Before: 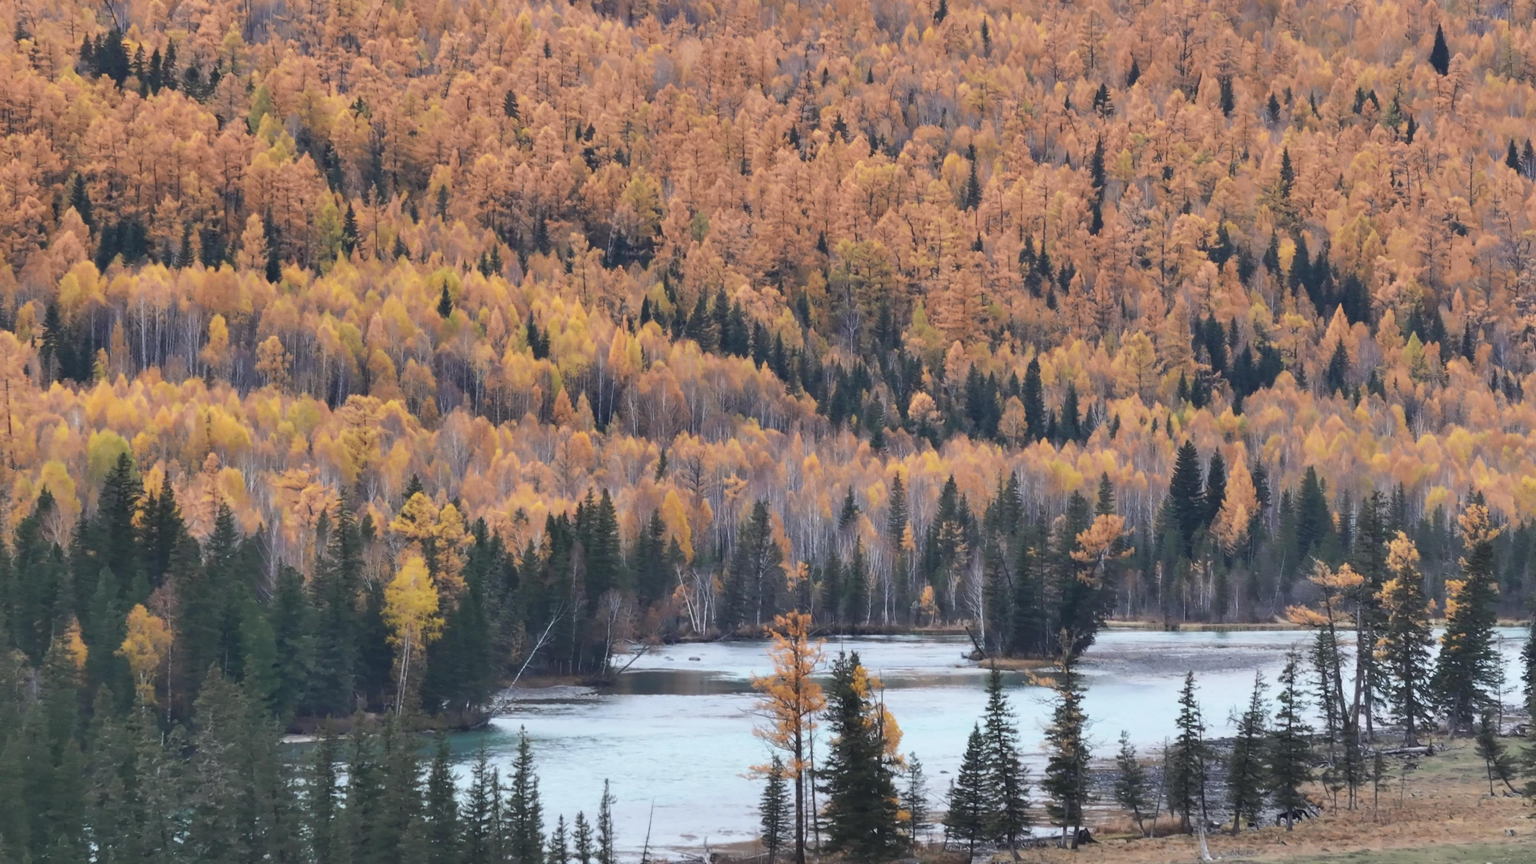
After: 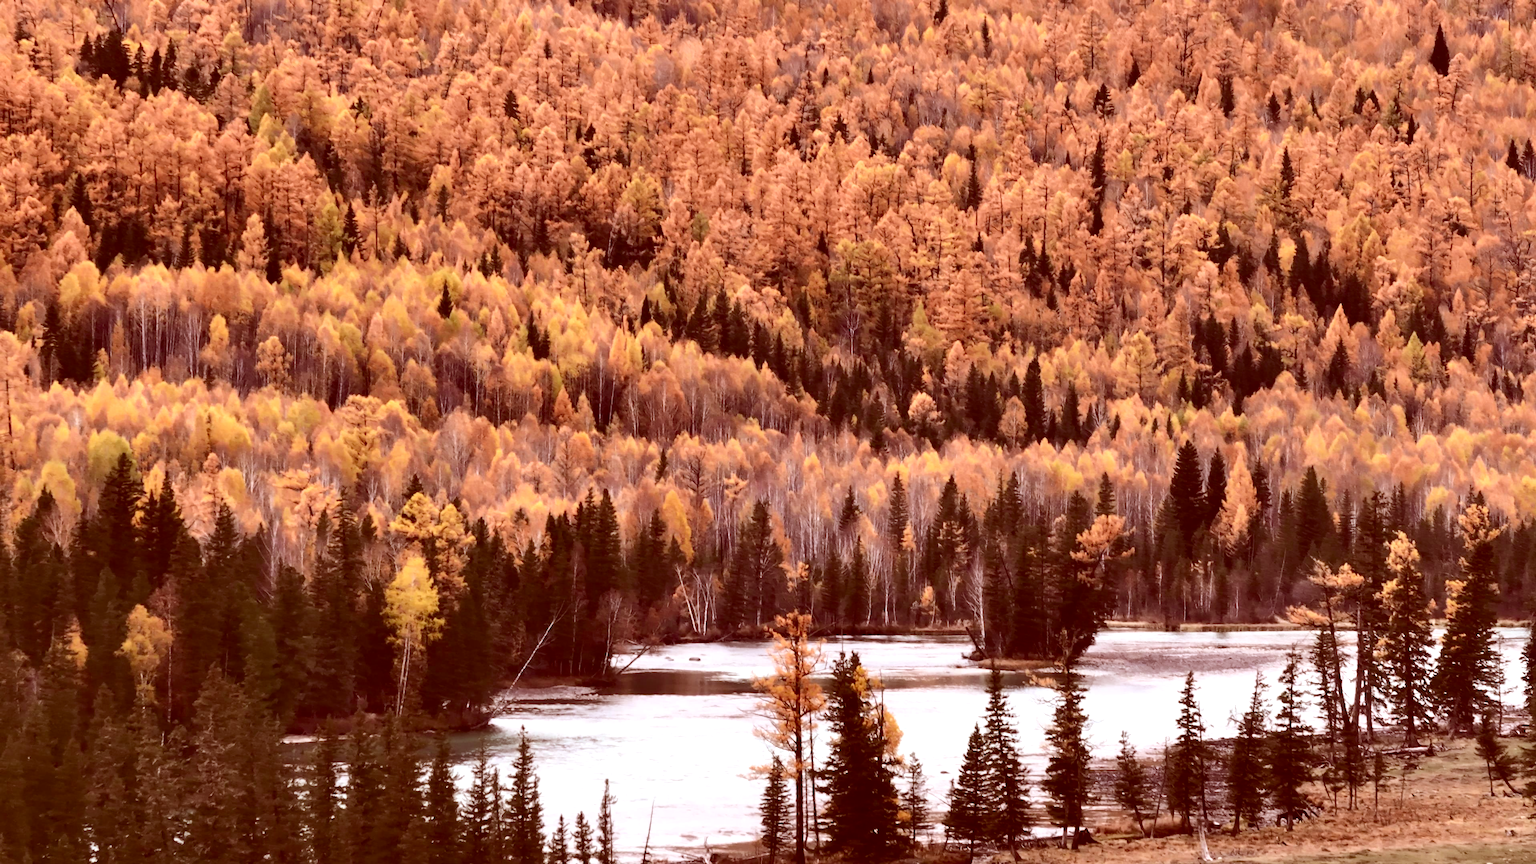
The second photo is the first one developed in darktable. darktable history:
contrast brightness saturation: contrast 0.19, brightness -0.24, saturation 0.11
exposure: exposure 0.556 EV, compensate highlight preservation false
color correction: highlights a* 9.03, highlights b* 8.71, shadows a* 40, shadows b* 40, saturation 0.8
